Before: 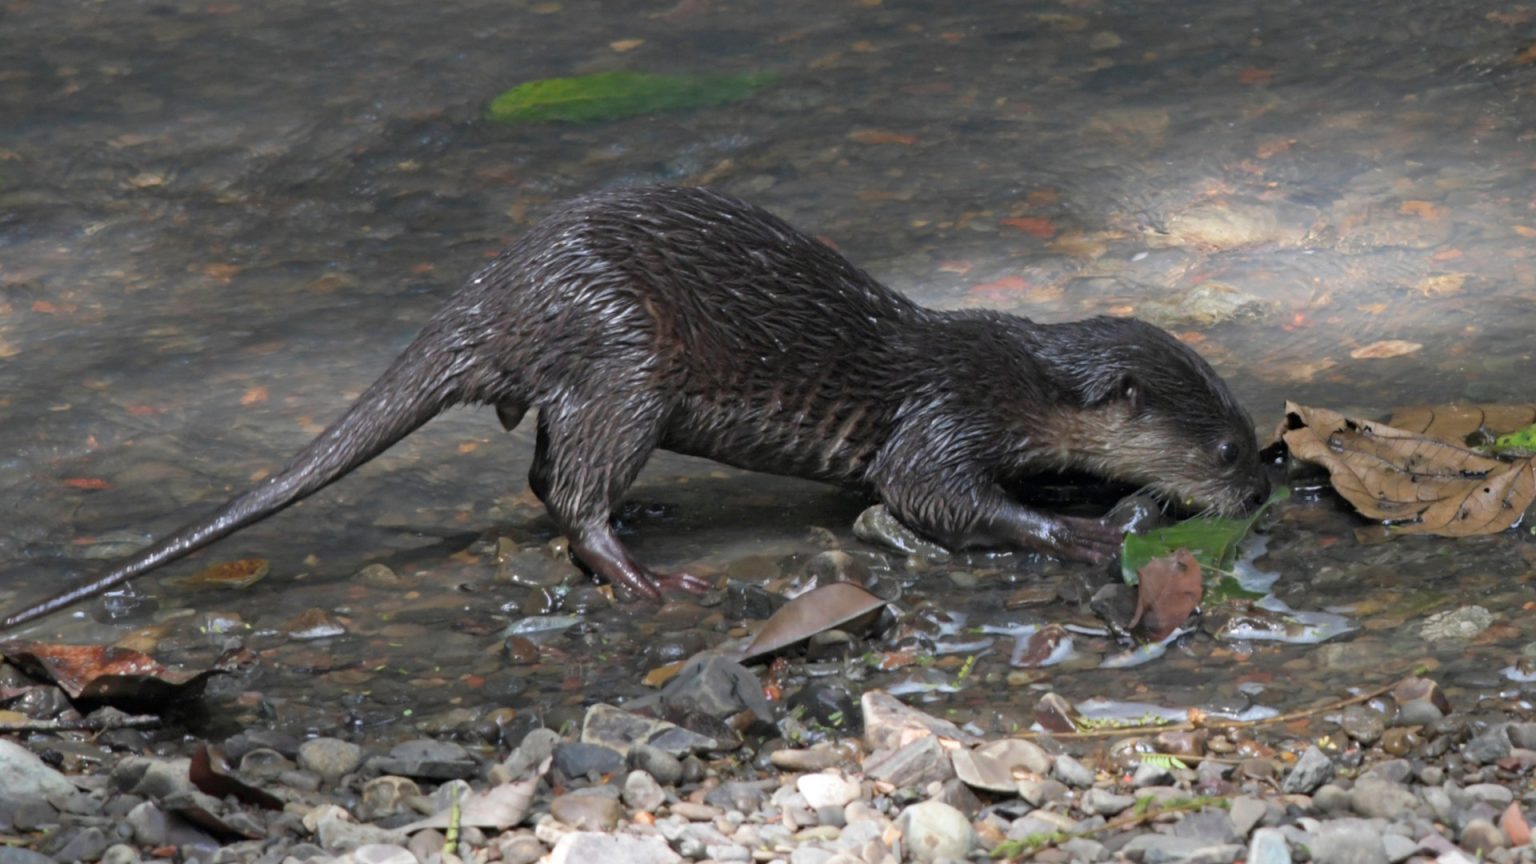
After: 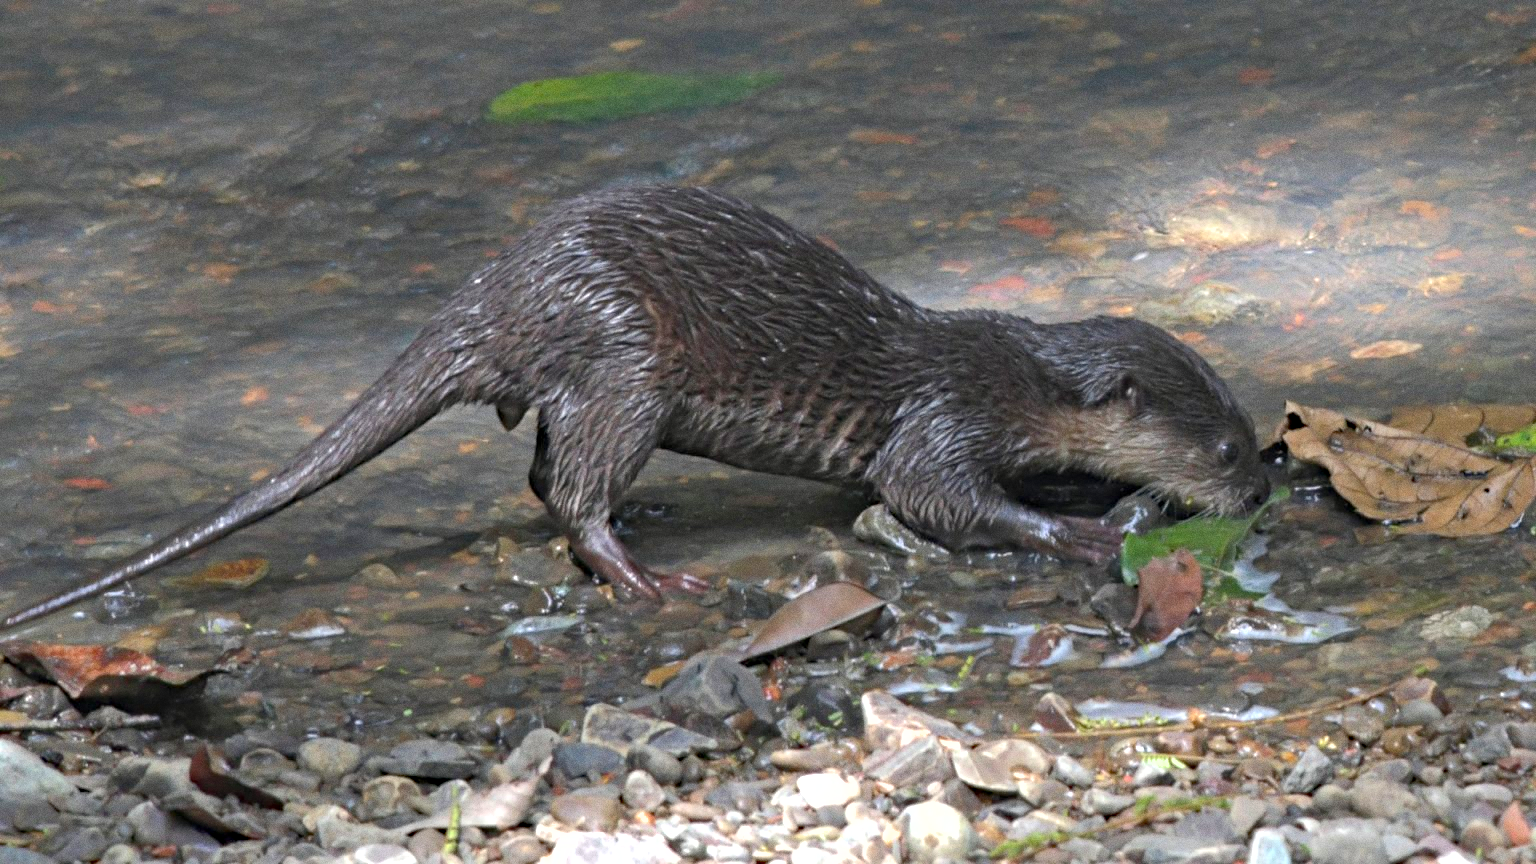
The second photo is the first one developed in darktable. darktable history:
shadows and highlights: on, module defaults
haze removal: compatibility mode true, adaptive false
exposure: black level correction -0.002, exposure 0.54 EV, compensate highlight preservation false
grain: coarseness 0.09 ISO
